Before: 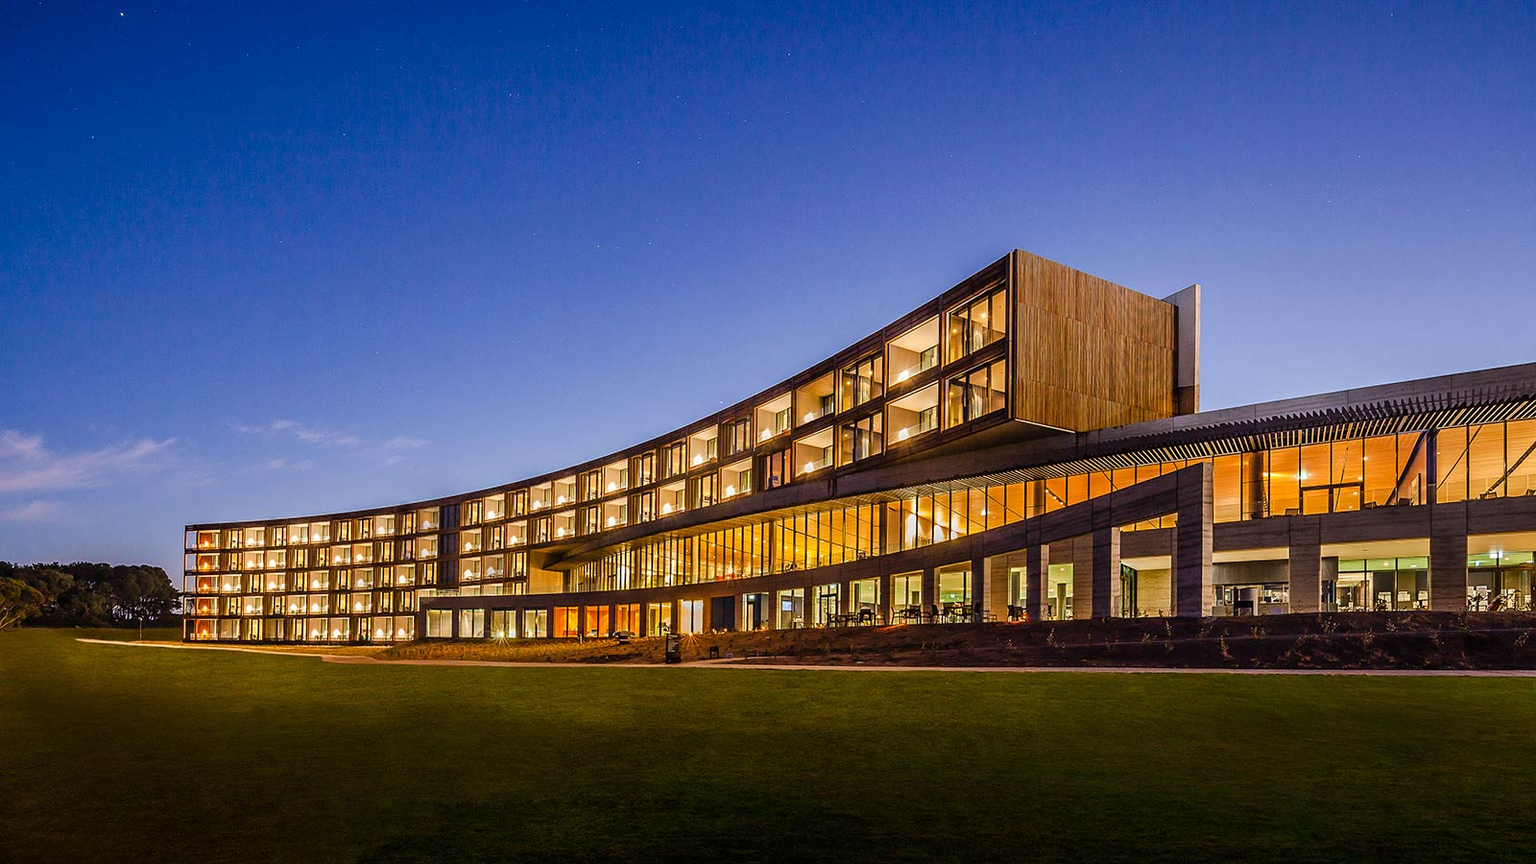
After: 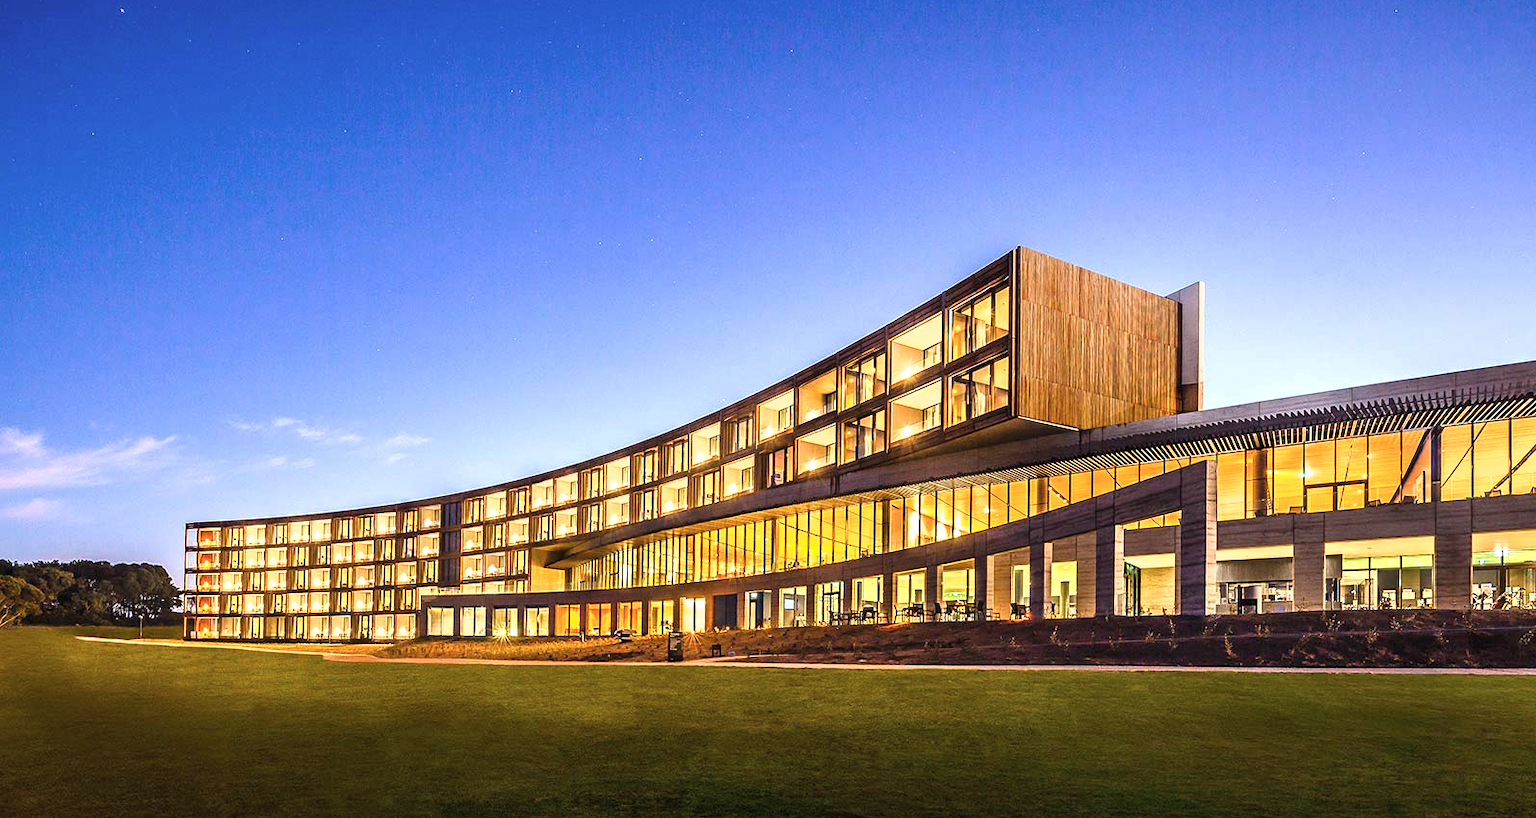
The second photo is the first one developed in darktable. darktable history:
crop: top 0.448%, right 0.264%, bottom 5.045%
exposure: black level correction 0, exposure 1.2 EV, compensate highlight preservation false
shadows and highlights: radius 125.46, shadows 30.51, highlights -30.51, low approximation 0.01, soften with gaussian
contrast brightness saturation: saturation -0.1
